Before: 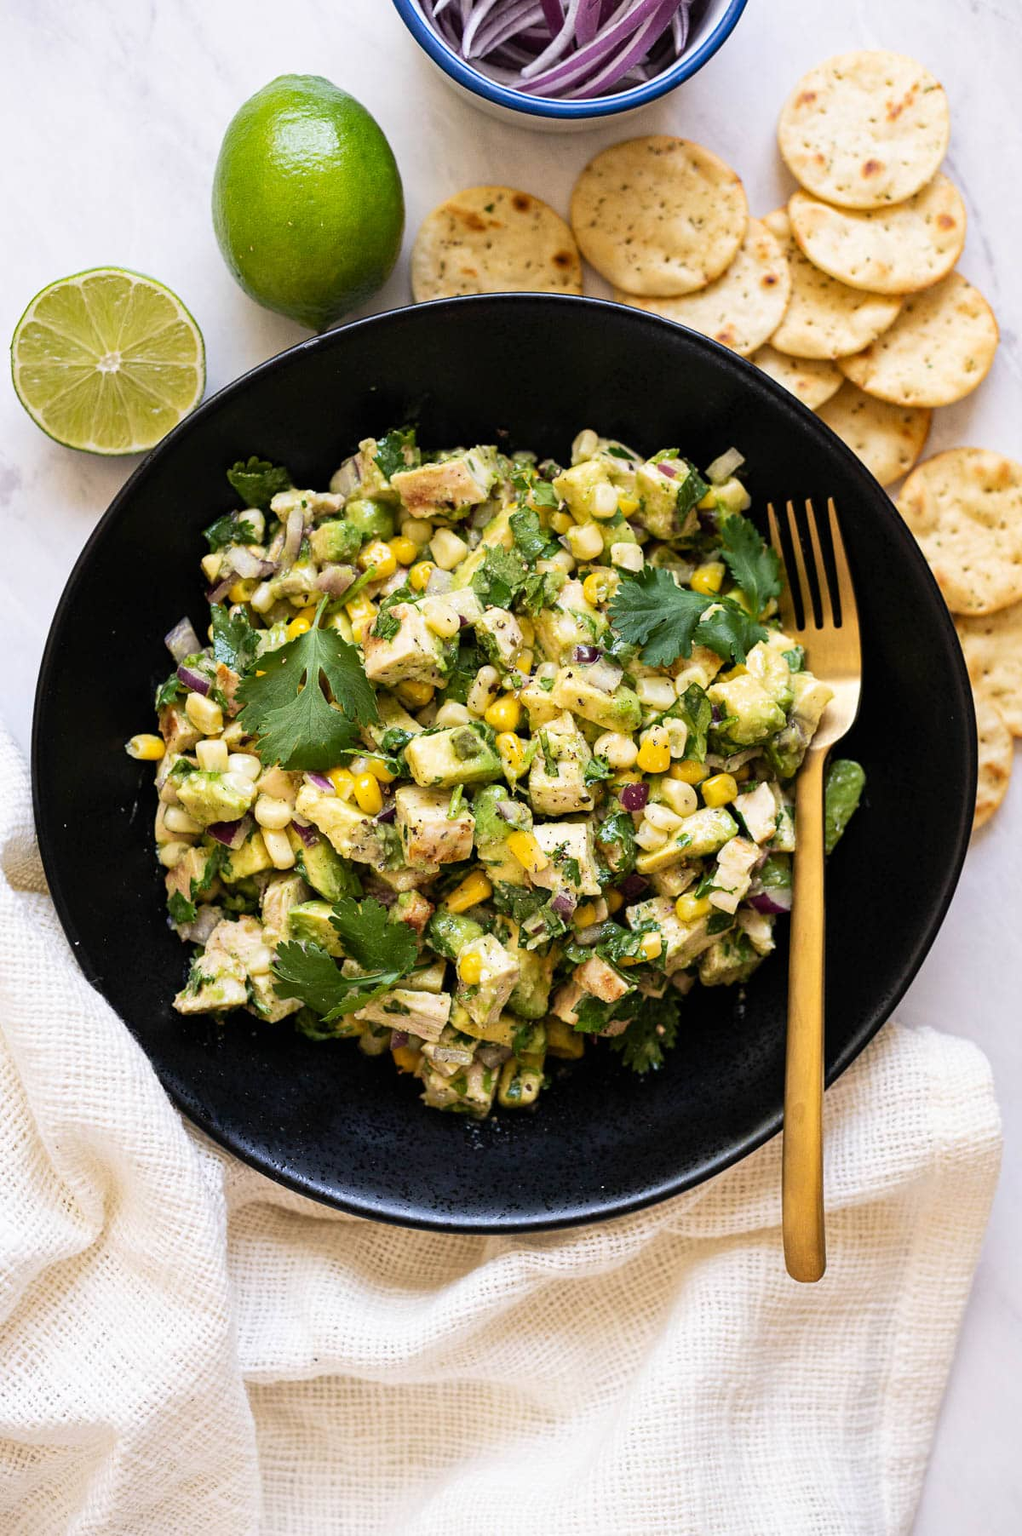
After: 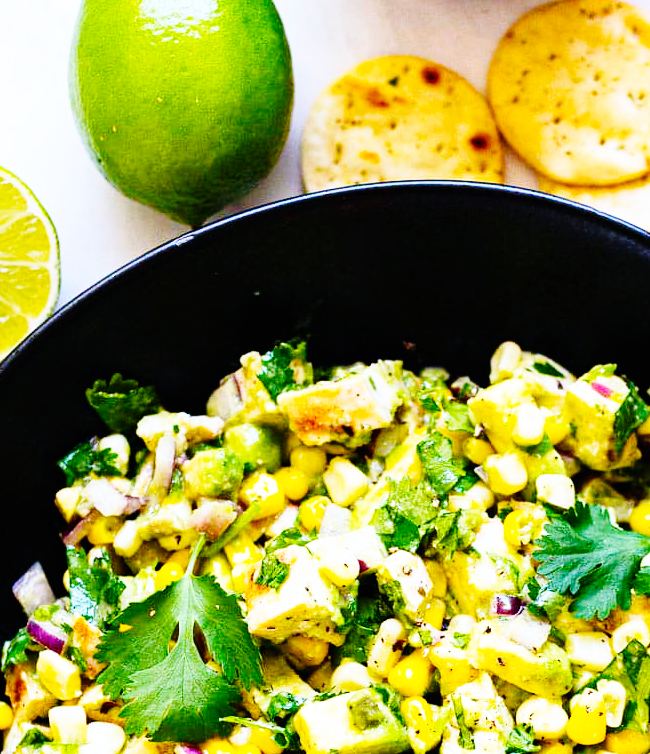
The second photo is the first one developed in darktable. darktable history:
crop: left 15.093%, top 9.081%, right 30.727%, bottom 49.09%
base curve: curves: ch0 [(0, 0) (0, 0) (0.002, 0.001) (0.008, 0.003) (0.019, 0.011) (0.037, 0.037) (0.064, 0.11) (0.102, 0.232) (0.152, 0.379) (0.216, 0.524) (0.296, 0.665) (0.394, 0.789) (0.512, 0.881) (0.651, 0.945) (0.813, 0.986) (1, 1)], preserve colors none
color calibration: illuminant custom, x 0.371, y 0.382, temperature 4283.1 K
color balance rgb: perceptual saturation grading › global saturation 36.836%, perceptual saturation grading › shadows 35.01%, global vibrance 10.049%
